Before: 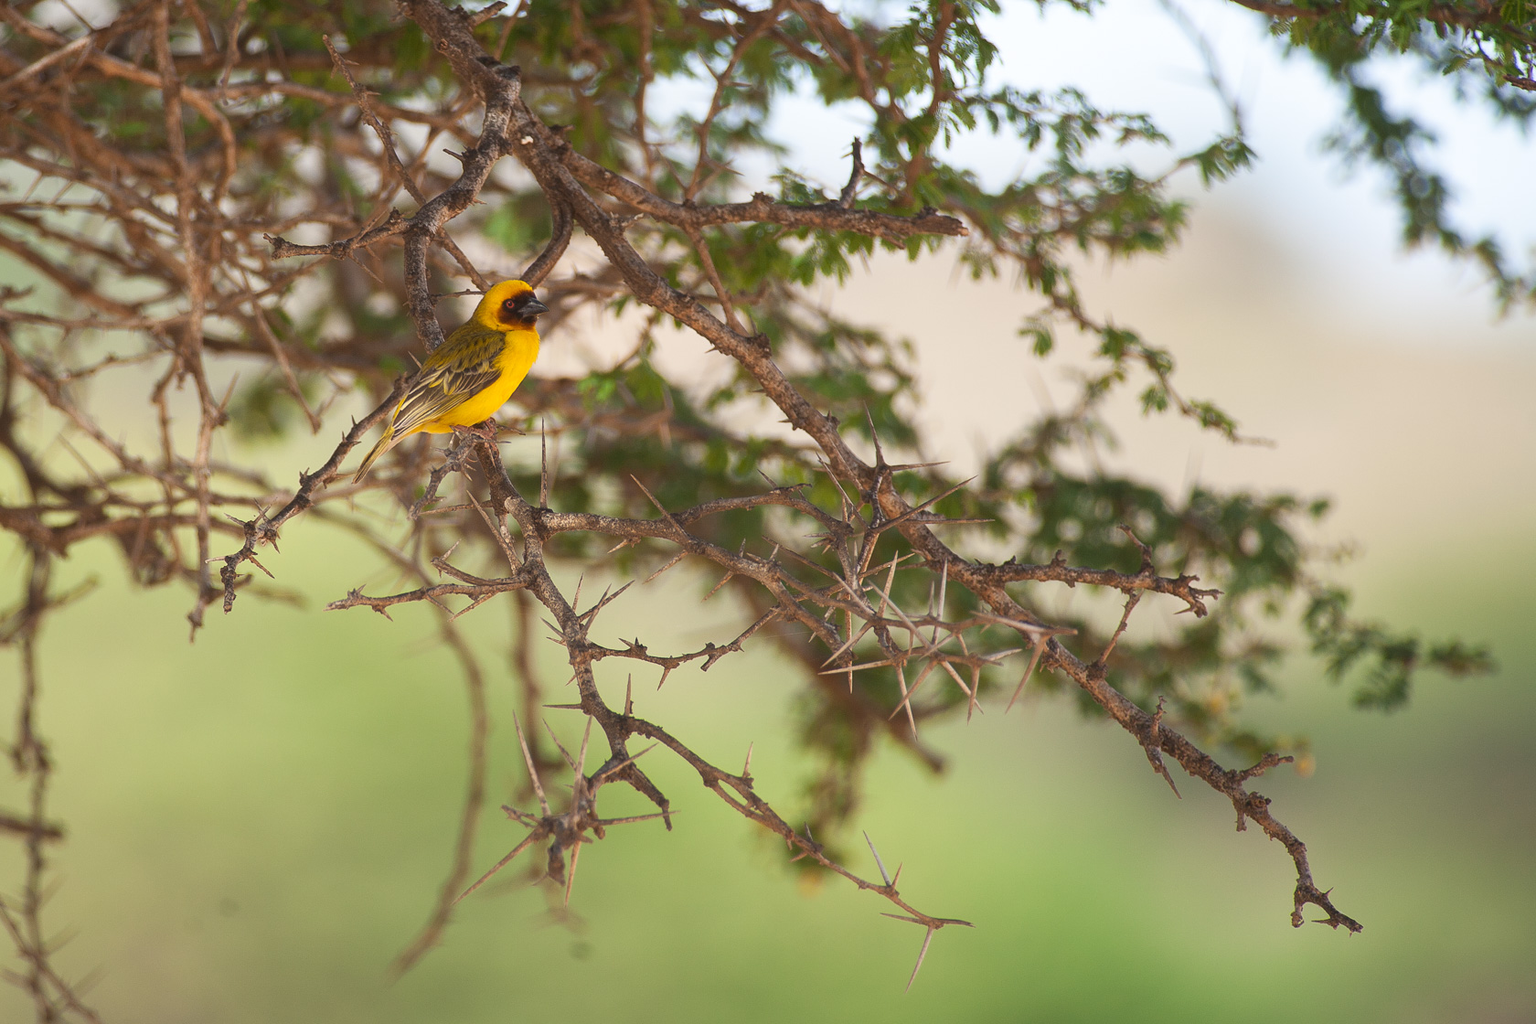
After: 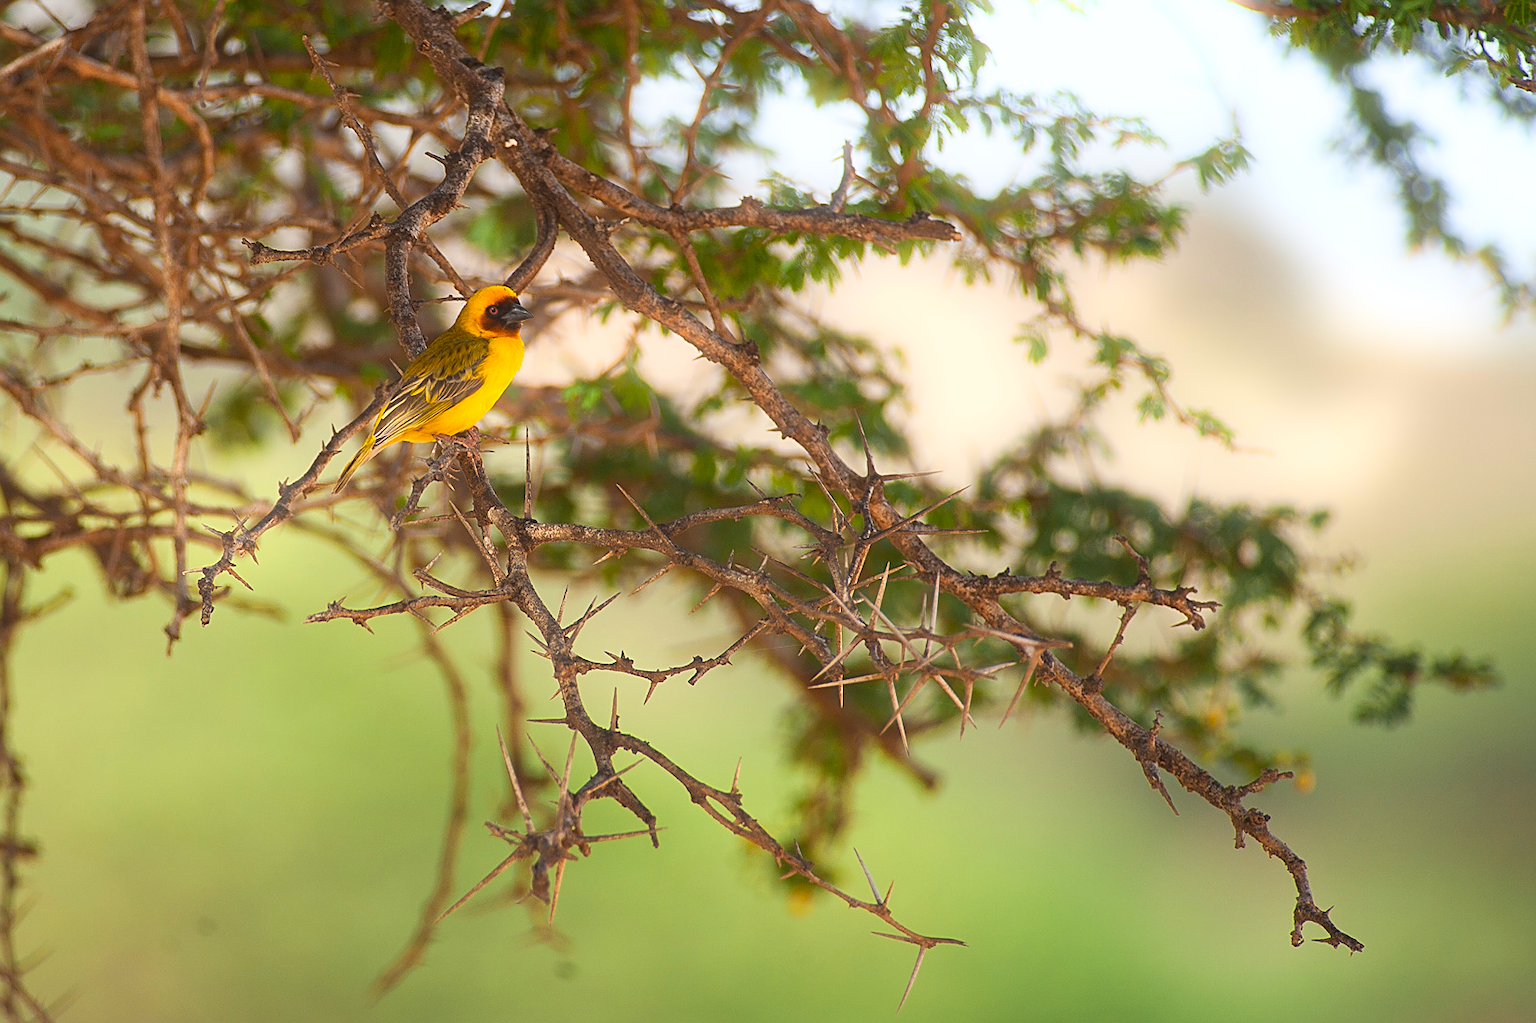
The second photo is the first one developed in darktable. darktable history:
color zones: curves: ch0 [(0.224, 0.526) (0.75, 0.5)]; ch1 [(0.055, 0.526) (0.224, 0.761) (0.377, 0.526) (0.75, 0.5)]
bloom: size 5%, threshold 95%, strength 15%
crop: left 1.743%, right 0.268%, bottom 2.011%
sharpen: on, module defaults
